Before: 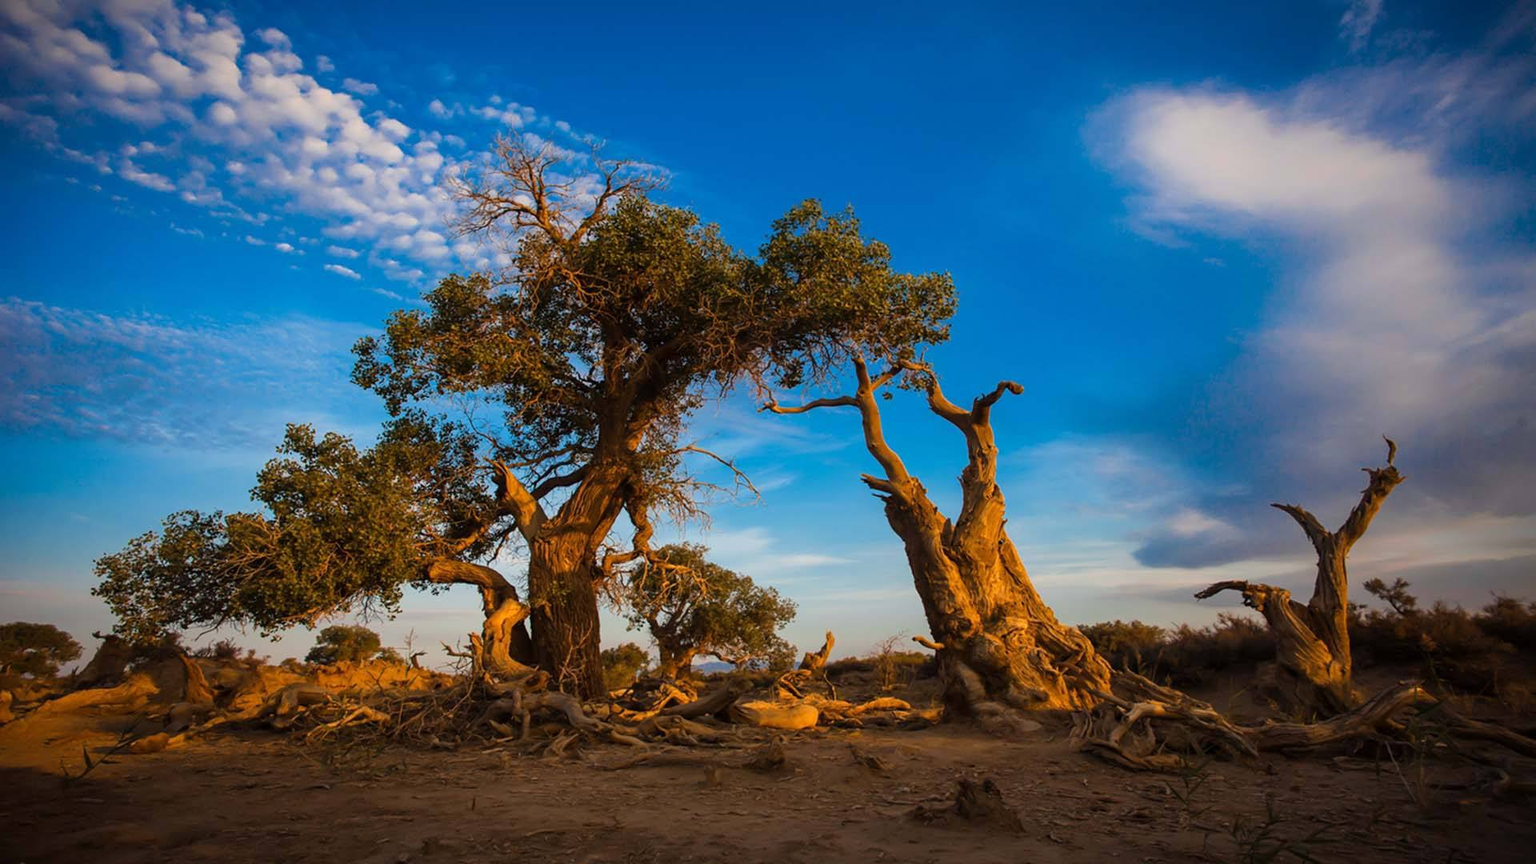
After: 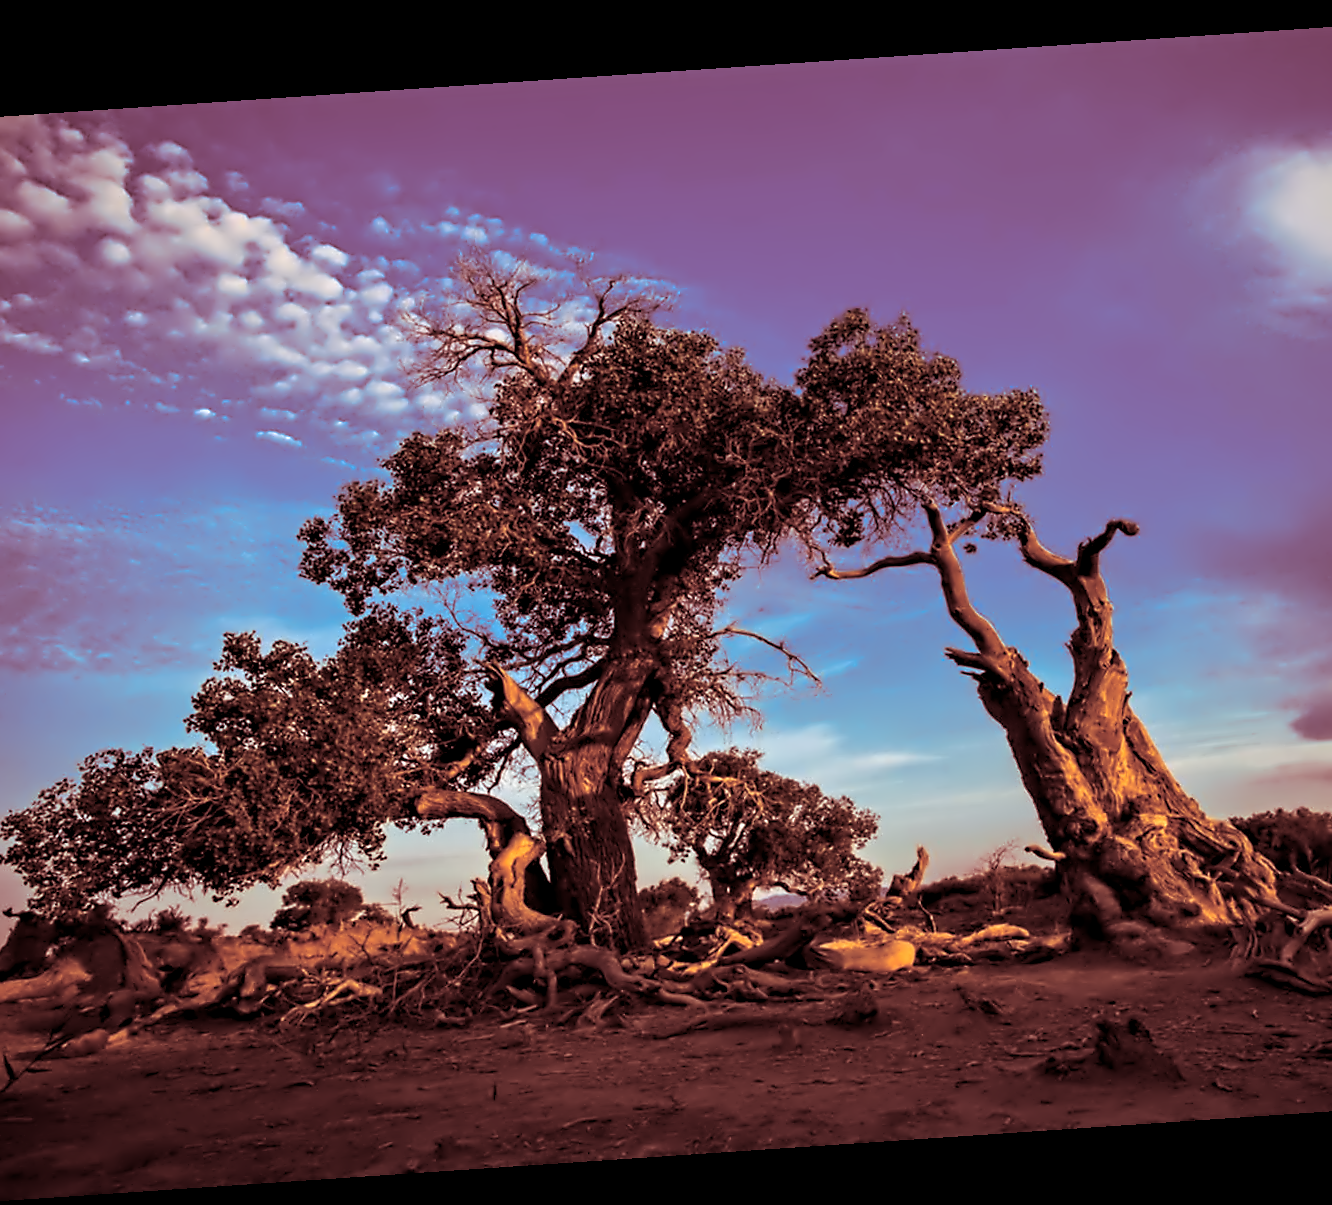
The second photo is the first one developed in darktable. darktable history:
rotate and perspective: rotation -4.2°, shear 0.006, automatic cropping off
contrast equalizer: octaves 7, y [[0.5, 0.542, 0.583, 0.625, 0.667, 0.708], [0.5 ×6], [0.5 ×6], [0, 0.033, 0.067, 0.1, 0.133, 0.167], [0, 0.05, 0.1, 0.15, 0.2, 0.25]]
crop and rotate: left 8.786%, right 24.548%
split-toning: highlights › saturation 0, balance -61.83
